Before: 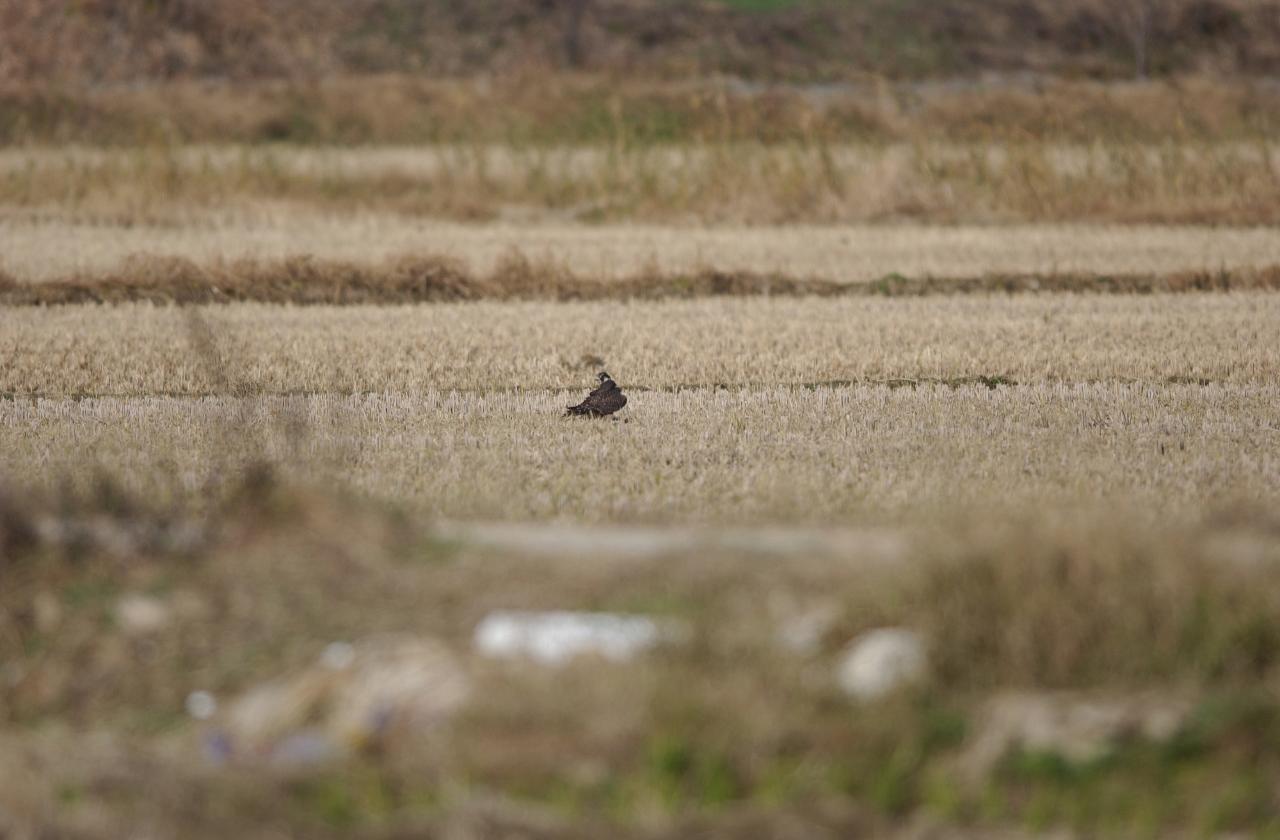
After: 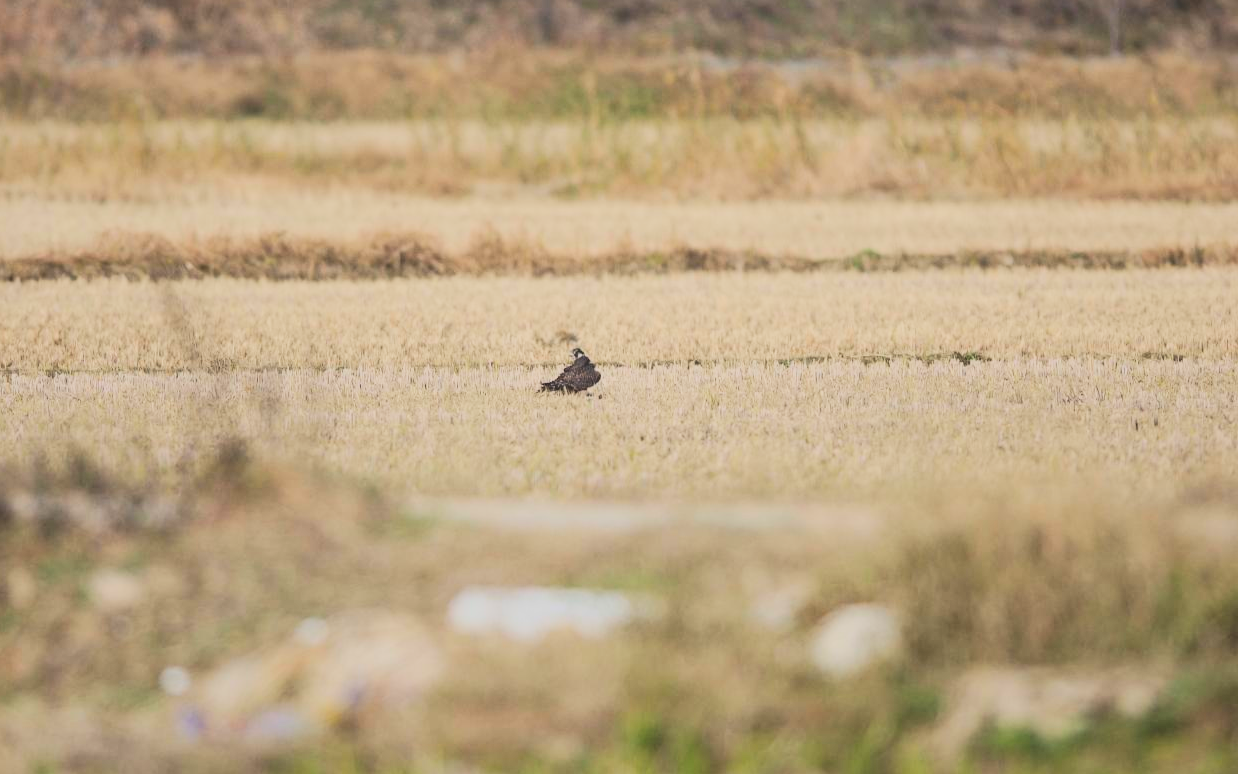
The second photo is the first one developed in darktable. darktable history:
crop: left 2.069%, top 2.861%, right 1.153%, bottom 4.933%
base curve: curves: ch0 [(0, 0) (0.007, 0.004) (0.027, 0.03) (0.046, 0.07) (0.207, 0.54) (0.442, 0.872) (0.673, 0.972) (1, 1)]
contrast brightness saturation: contrast -0.274
